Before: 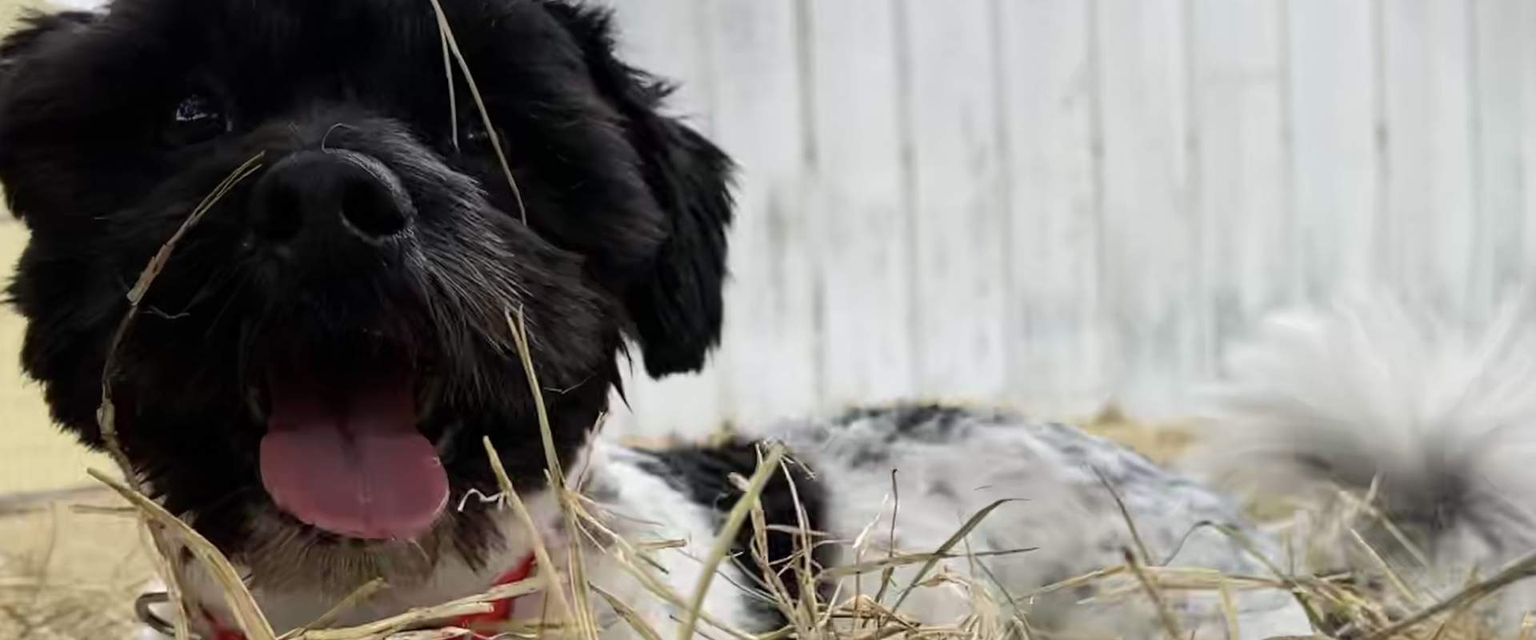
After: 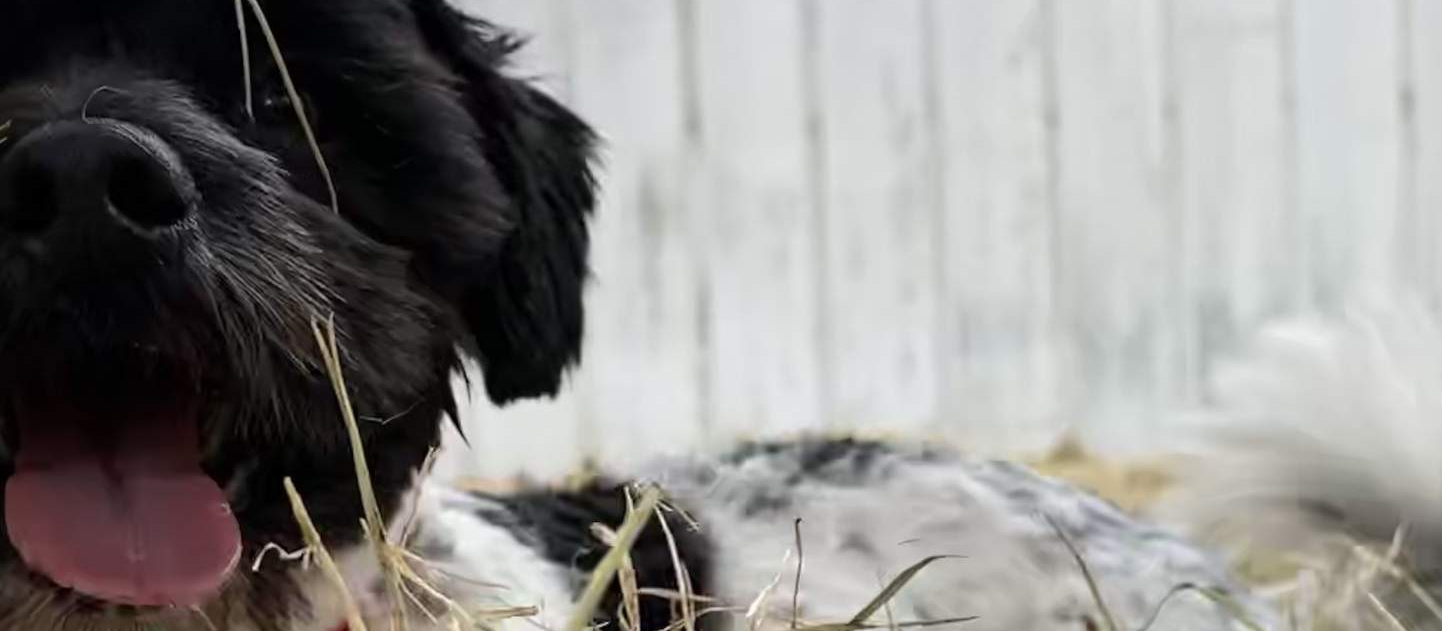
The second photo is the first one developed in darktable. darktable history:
crop: left 16.673%, top 8.504%, right 8.181%, bottom 12.599%
